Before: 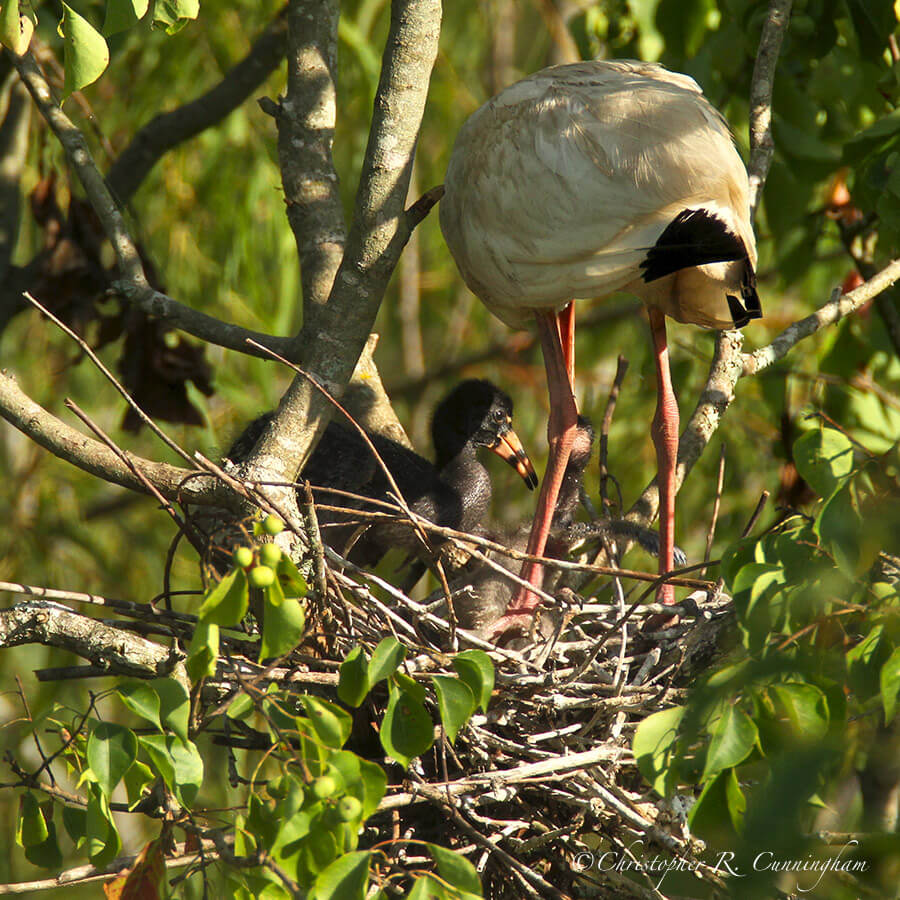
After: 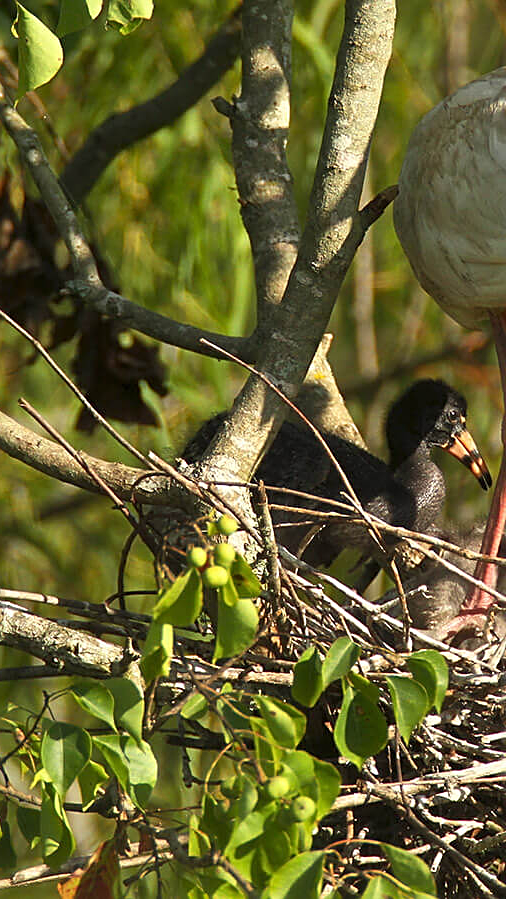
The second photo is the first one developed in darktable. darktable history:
crop: left 5.114%, right 38.589%
sharpen: on, module defaults
